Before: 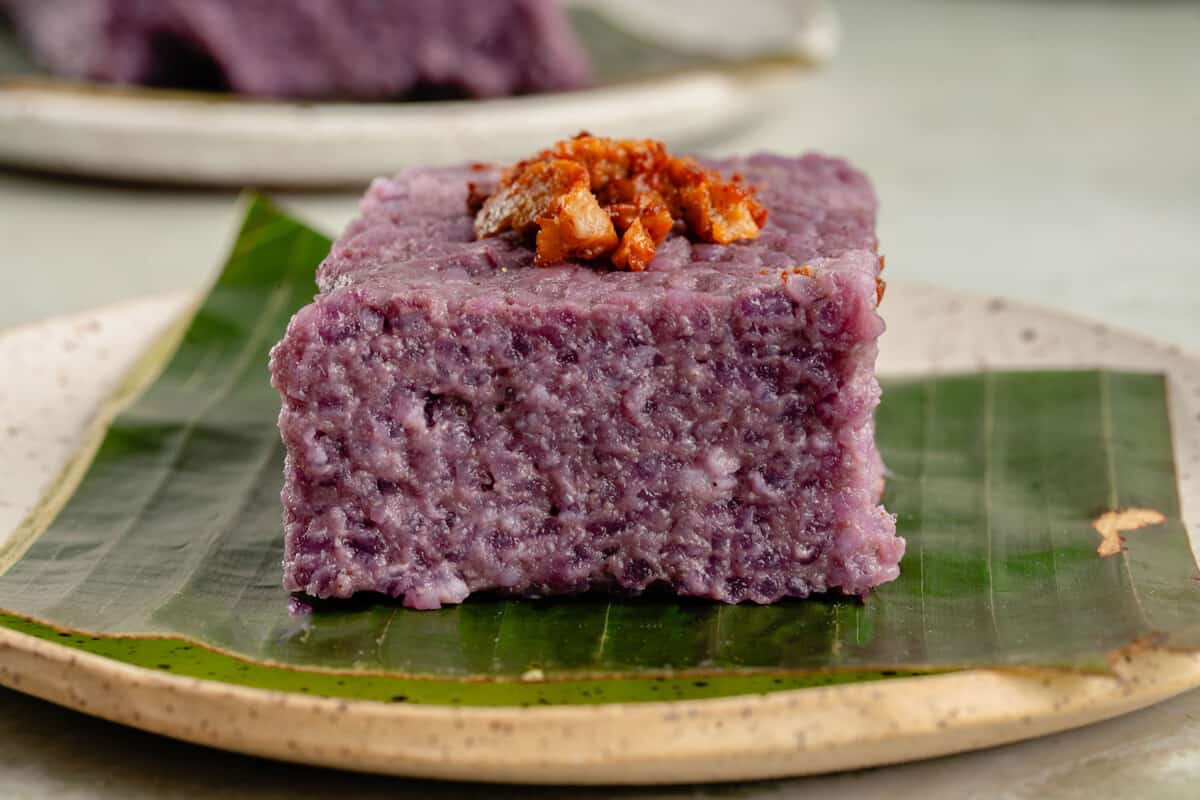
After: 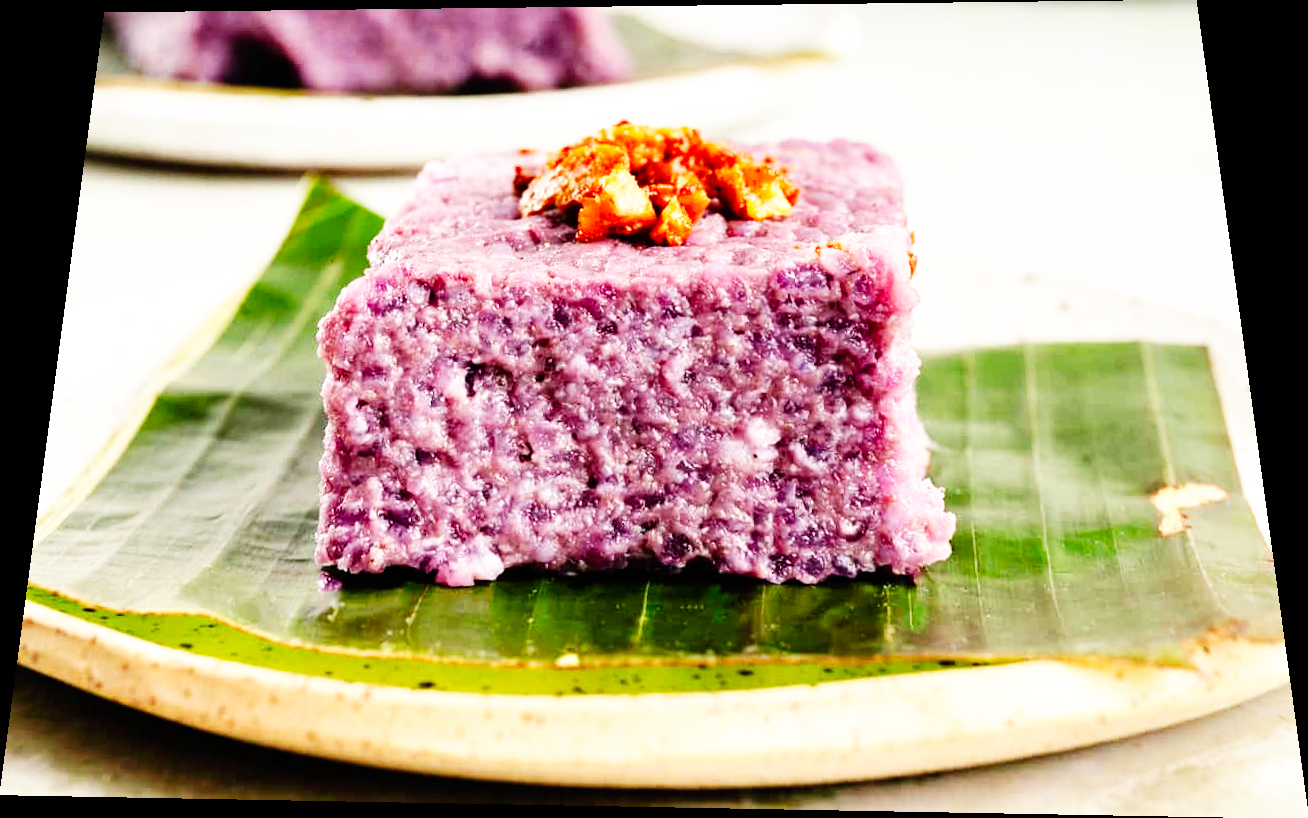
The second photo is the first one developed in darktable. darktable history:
rotate and perspective: rotation 0.128°, lens shift (vertical) -0.181, lens shift (horizontal) -0.044, shear 0.001, automatic cropping off
base curve: curves: ch0 [(0, 0) (0.007, 0.004) (0.027, 0.03) (0.046, 0.07) (0.207, 0.54) (0.442, 0.872) (0.673, 0.972) (1, 1)], preserve colors none
exposure: black level correction 0.001, exposure 0.5 EV, compensate exposure bias true, compensate highlight preservation false
